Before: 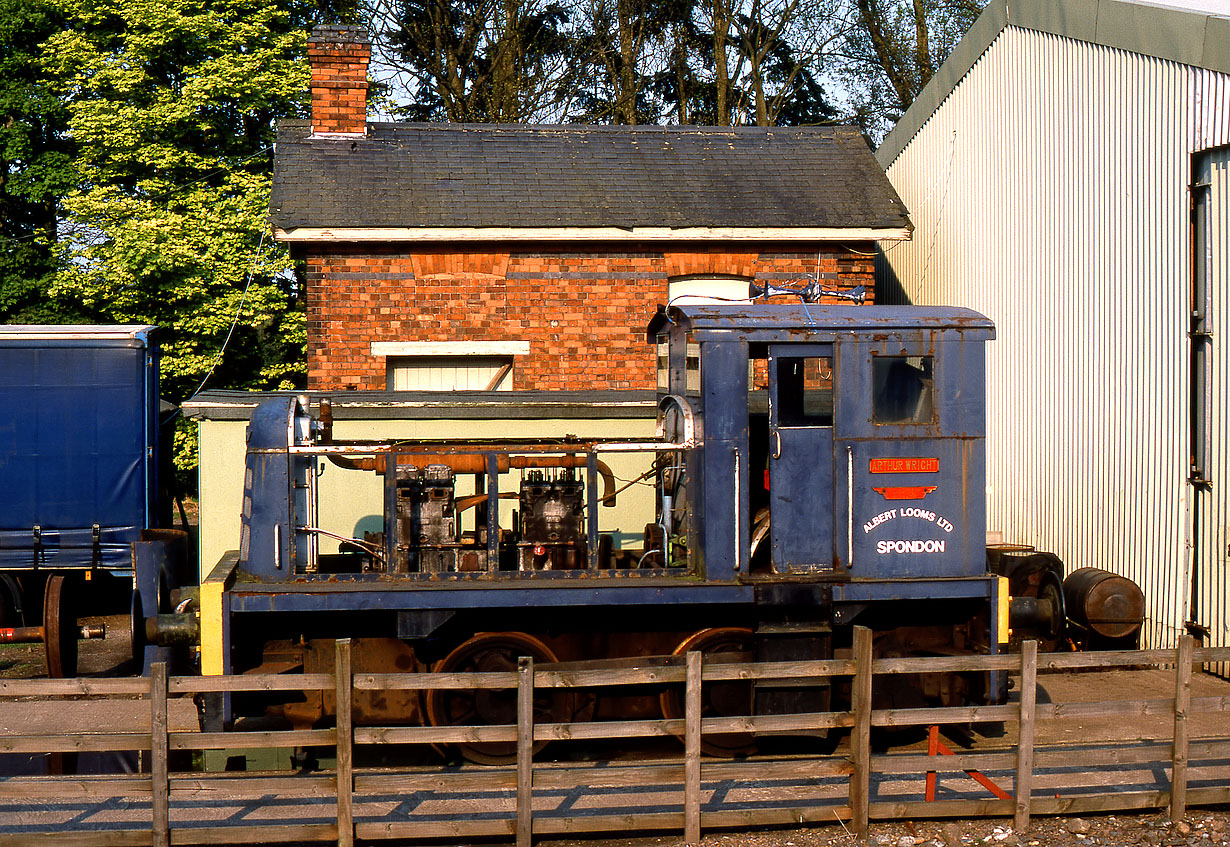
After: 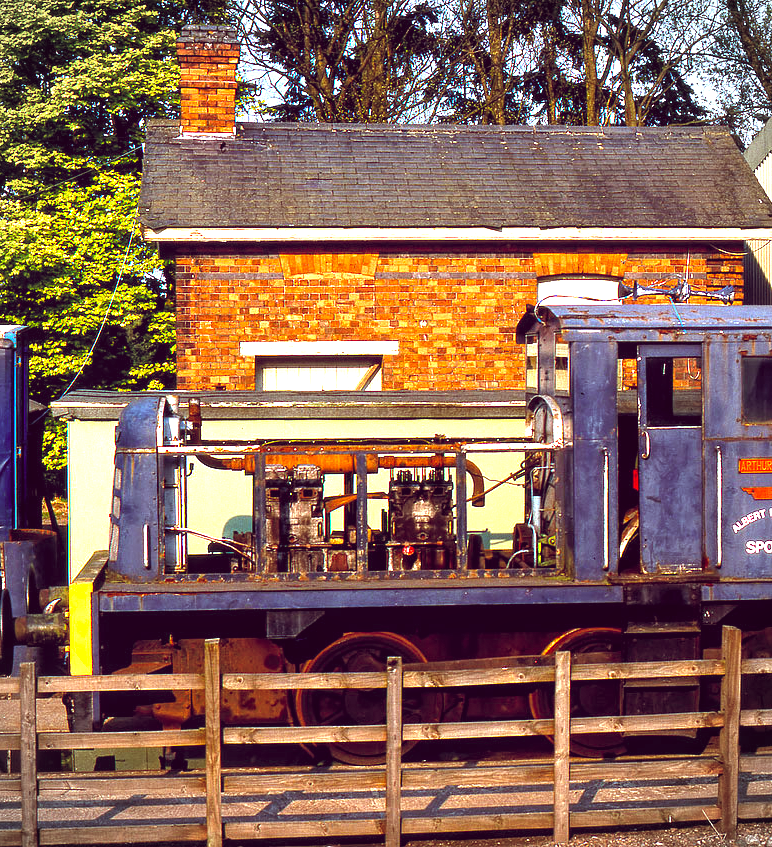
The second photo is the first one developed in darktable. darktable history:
local contrast: highlights 95%, shadows 88%, detail 160%, midtone range 0.2
crop: left 10.658%, right 26.55%
color correction: highlights a* -7.24, highlights b* -0.163, shadows a* 20.16, shadows b* 11.14
exposure: black level correction 0, exposure 0.398 EV, compensate exposure bias true, compensate highlight preservation false
vignetting: fall-off start 91.2%, unbound false
color balance rgb: global offset › luminance 0.425%, global offset › chroma 0.214%, global offset › hue 255.18°, perceptual saturation grading › global saturation 19.502%, perceptual brilliance grading › global brilliance 17.922%, global vibrance 22.286%
contrast brightness saturation: saturation -0.066
